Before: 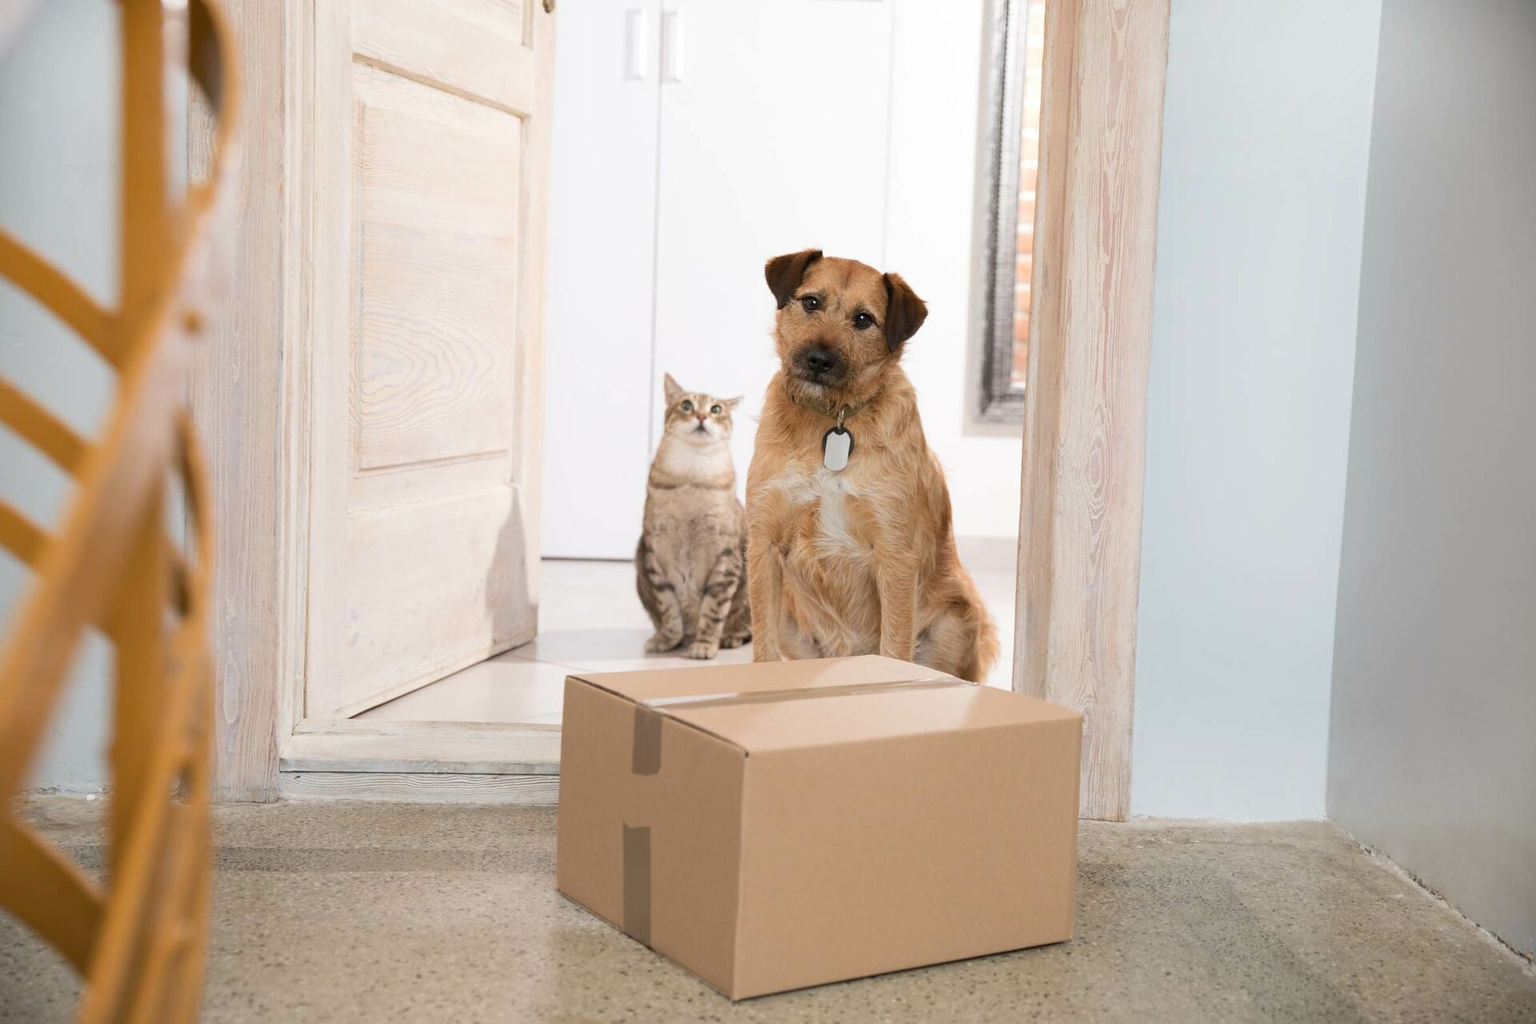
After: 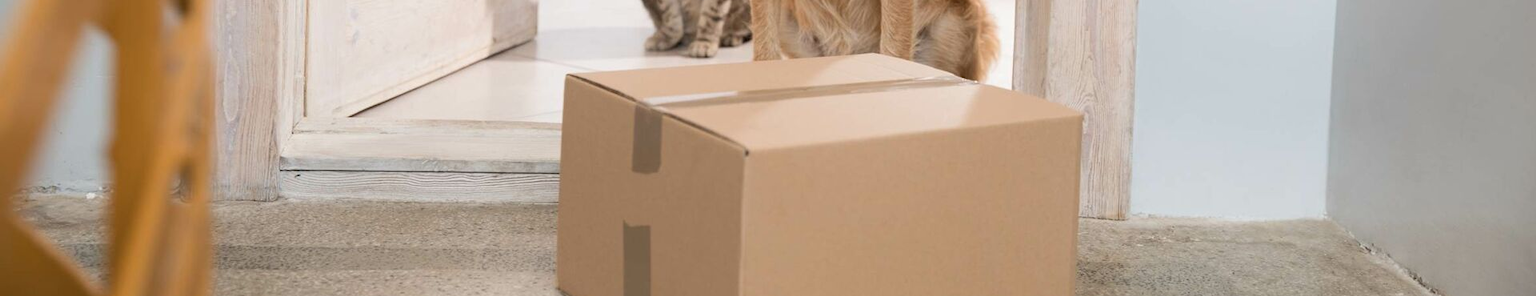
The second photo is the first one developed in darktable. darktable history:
crop and rotate: top 58.781%, bottom 12.231%
